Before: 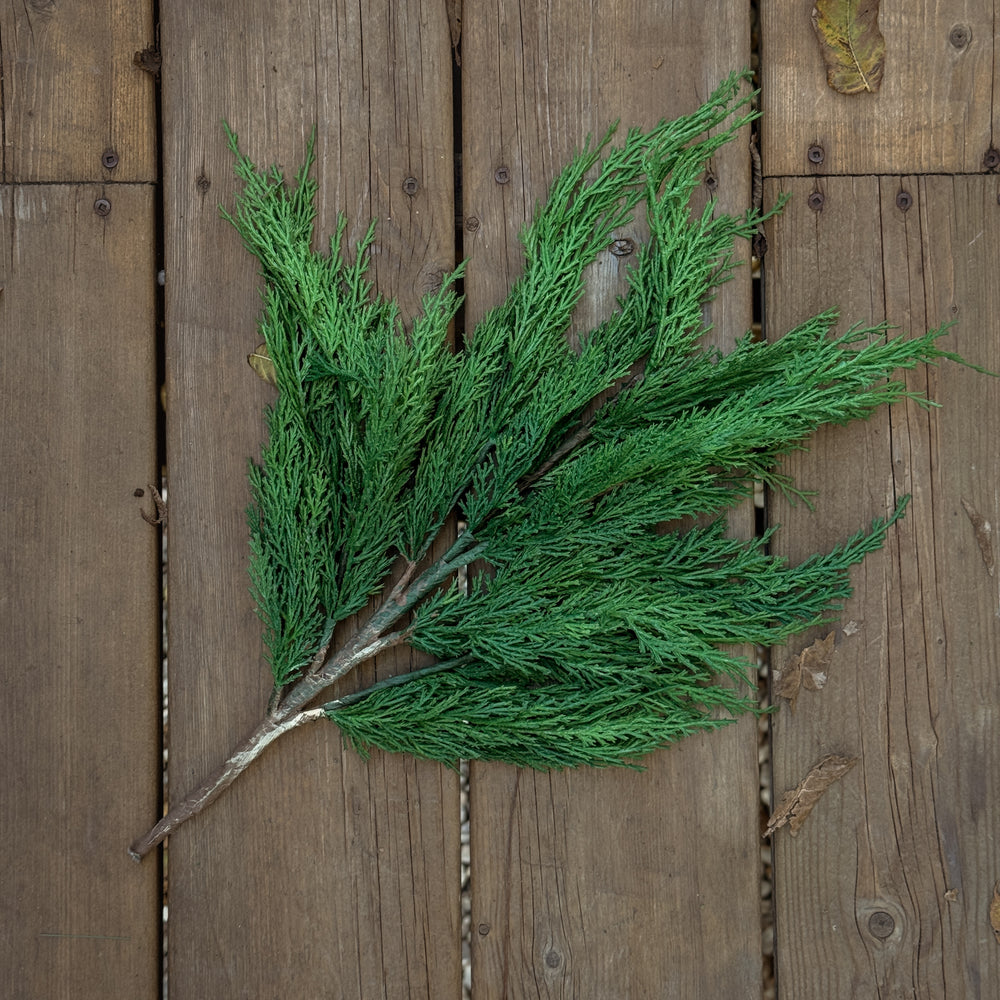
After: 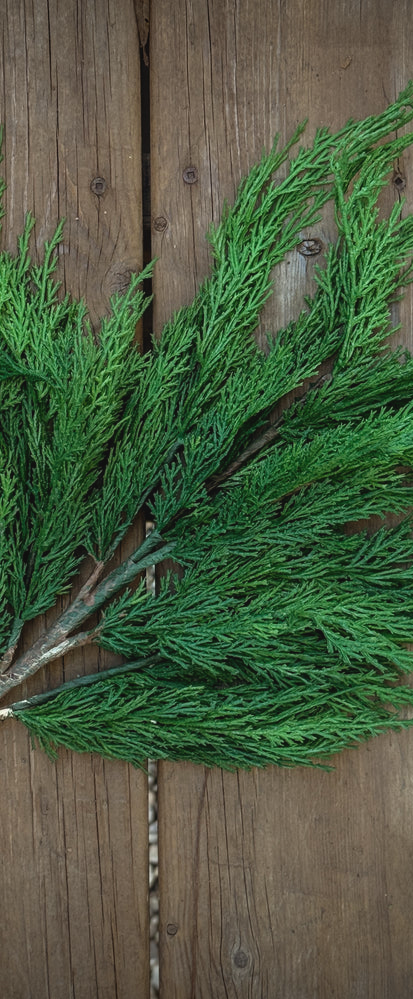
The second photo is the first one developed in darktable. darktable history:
color balance rgb: global offset › luminance 0.492%, perceptual saturation grading › global saturation 9.734%
crop: left 31.293%, right 27.372%
vignetting: fall-off start 100.1%, saturation 0.001, width/height ratio 1.307, unbound false
